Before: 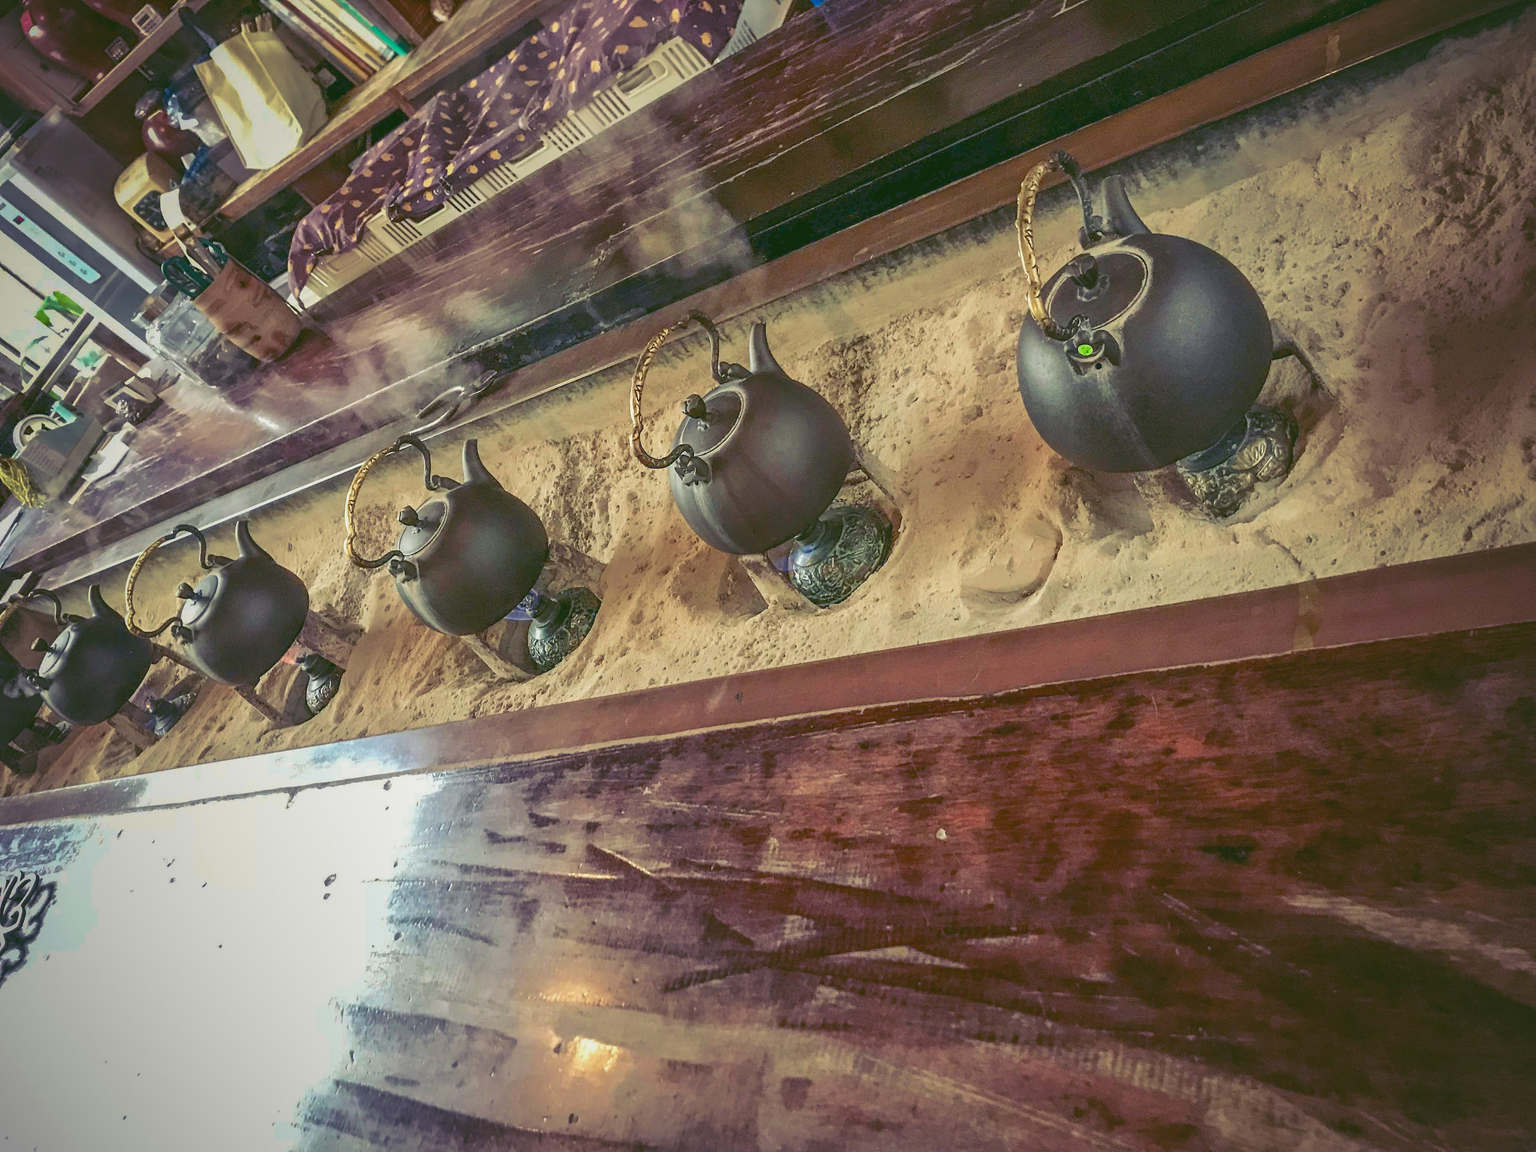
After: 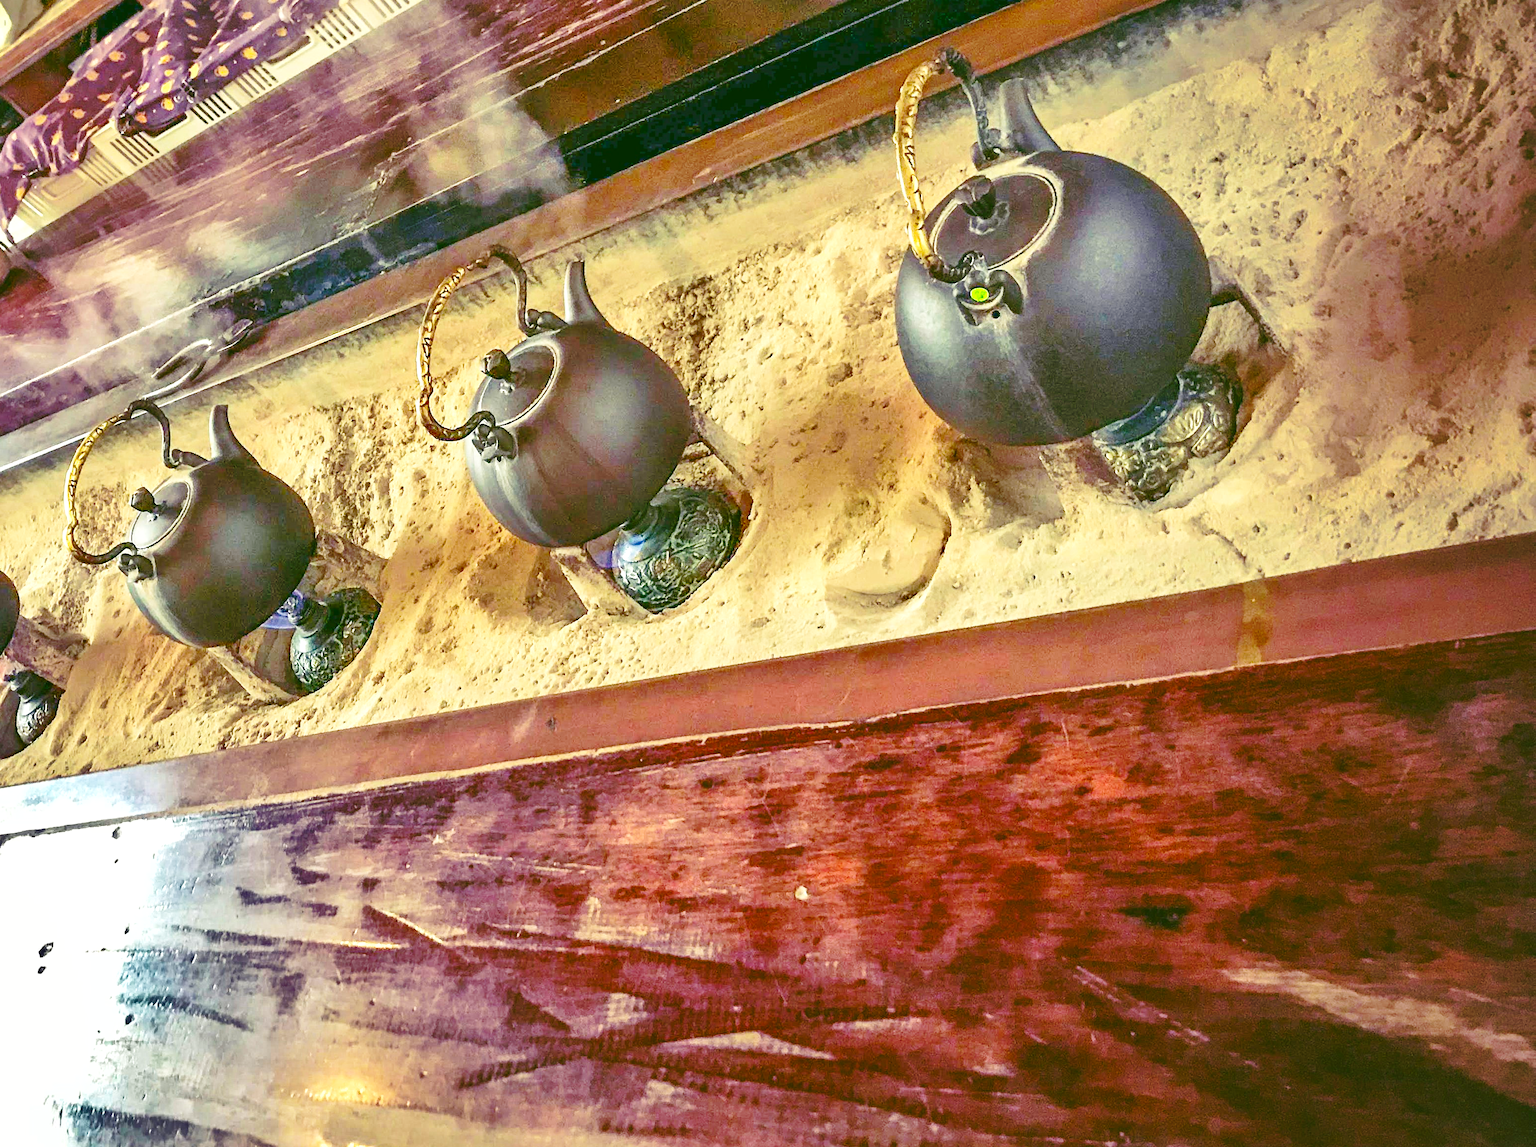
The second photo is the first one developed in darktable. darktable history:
color balance rgb: global offset › luminance -0.263%, perceptual saturation grading › global saturation 25.12%, global vibrance 20%
shadows and highlights: radius 171.57, shadows 26.49, white point adjustment 3.2, highlights -68.34, soften with gaussian
crop: left 19.113%, top 9.725%, right 0%, bottom 9.66%
exposure: exposure 0.152 EV, compensate highlight preservation false
base curve: curves: ch0 [(0, 0) (0.032, 0.037) (0.105, 0.228) (0.435, 0.76) (0.856, 0.983) (1, 1)], preserve colors none
